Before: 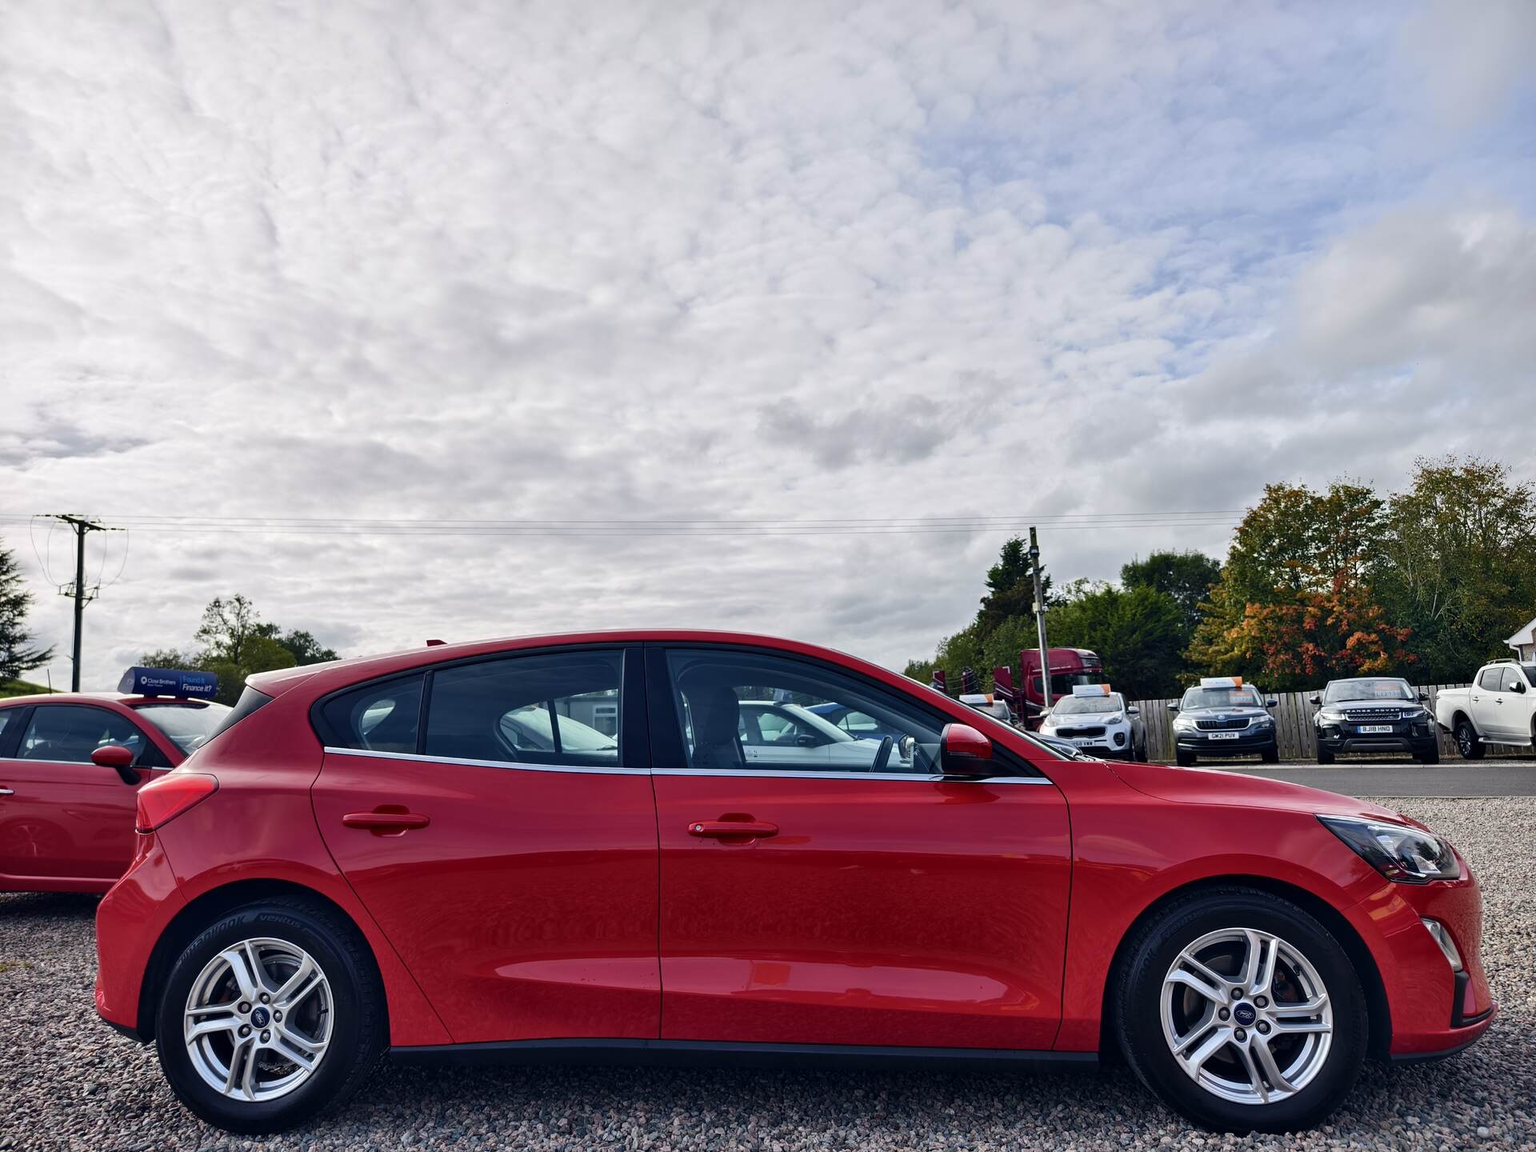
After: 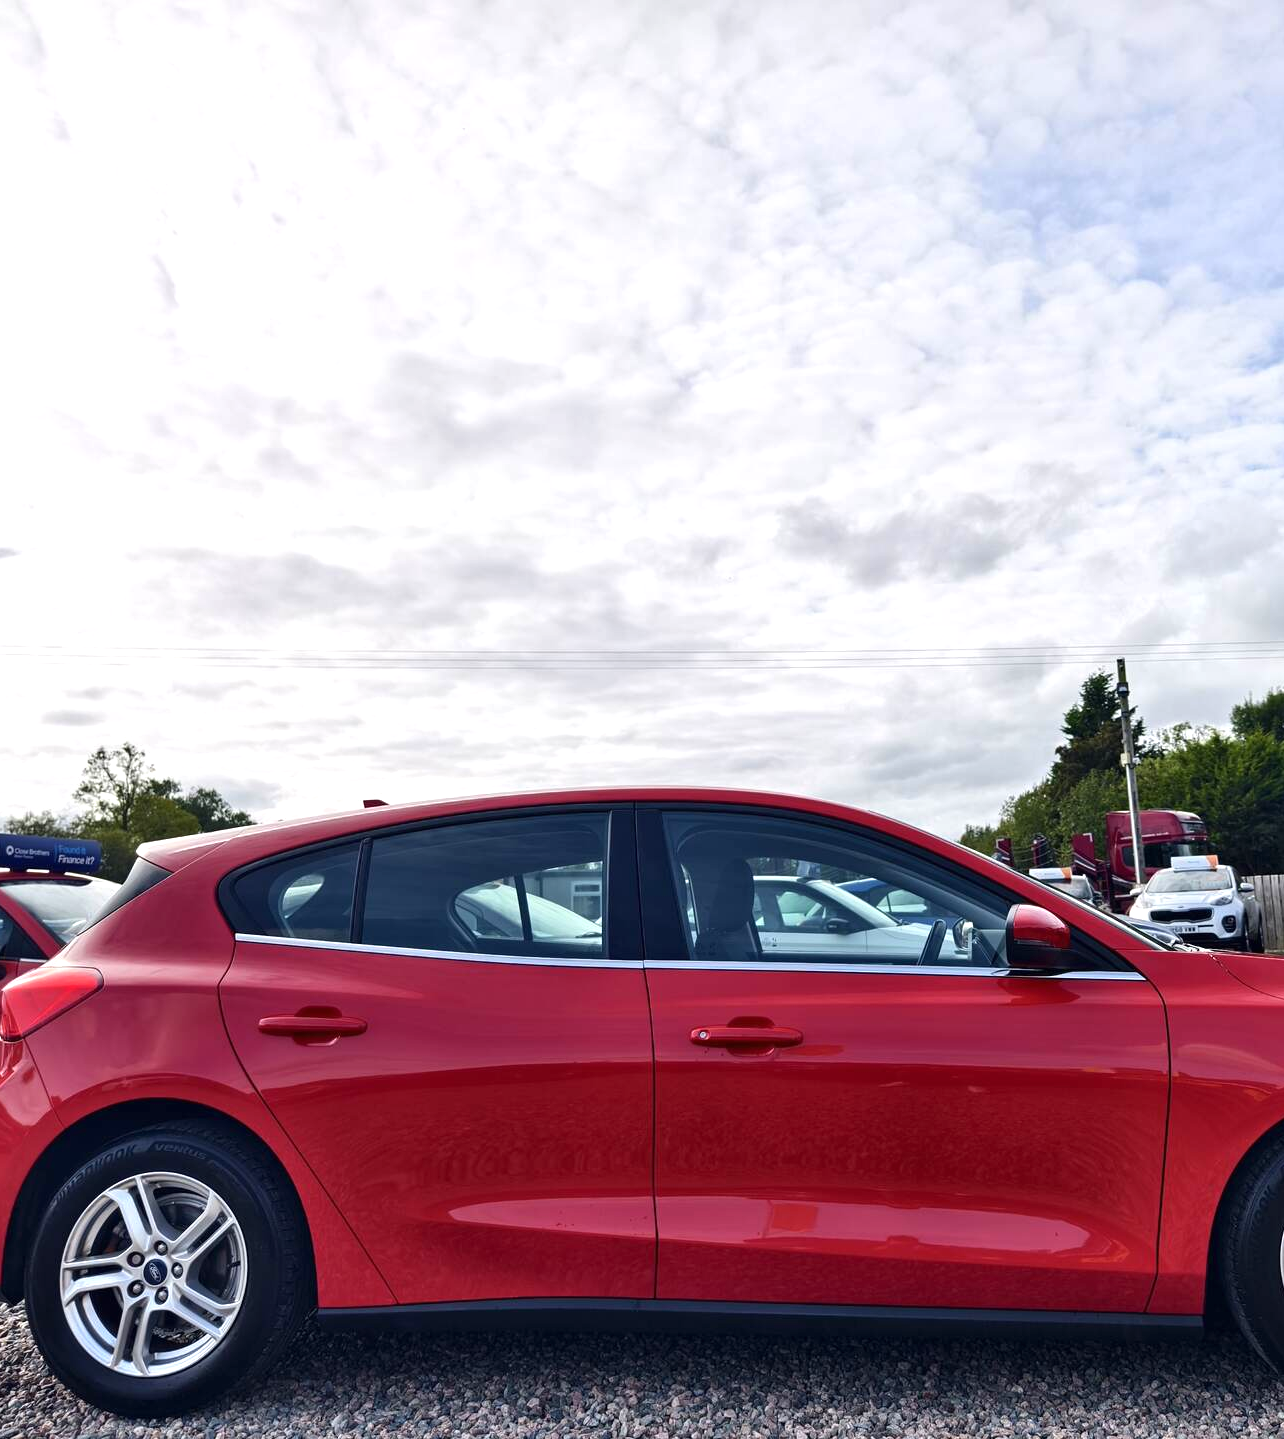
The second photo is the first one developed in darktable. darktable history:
crop and rotate: left 8.877%, right 24.235%
exposure: black level correction 0, exposure 0.499 EV, compensate exposure bias true, compensate highlight preservation false
